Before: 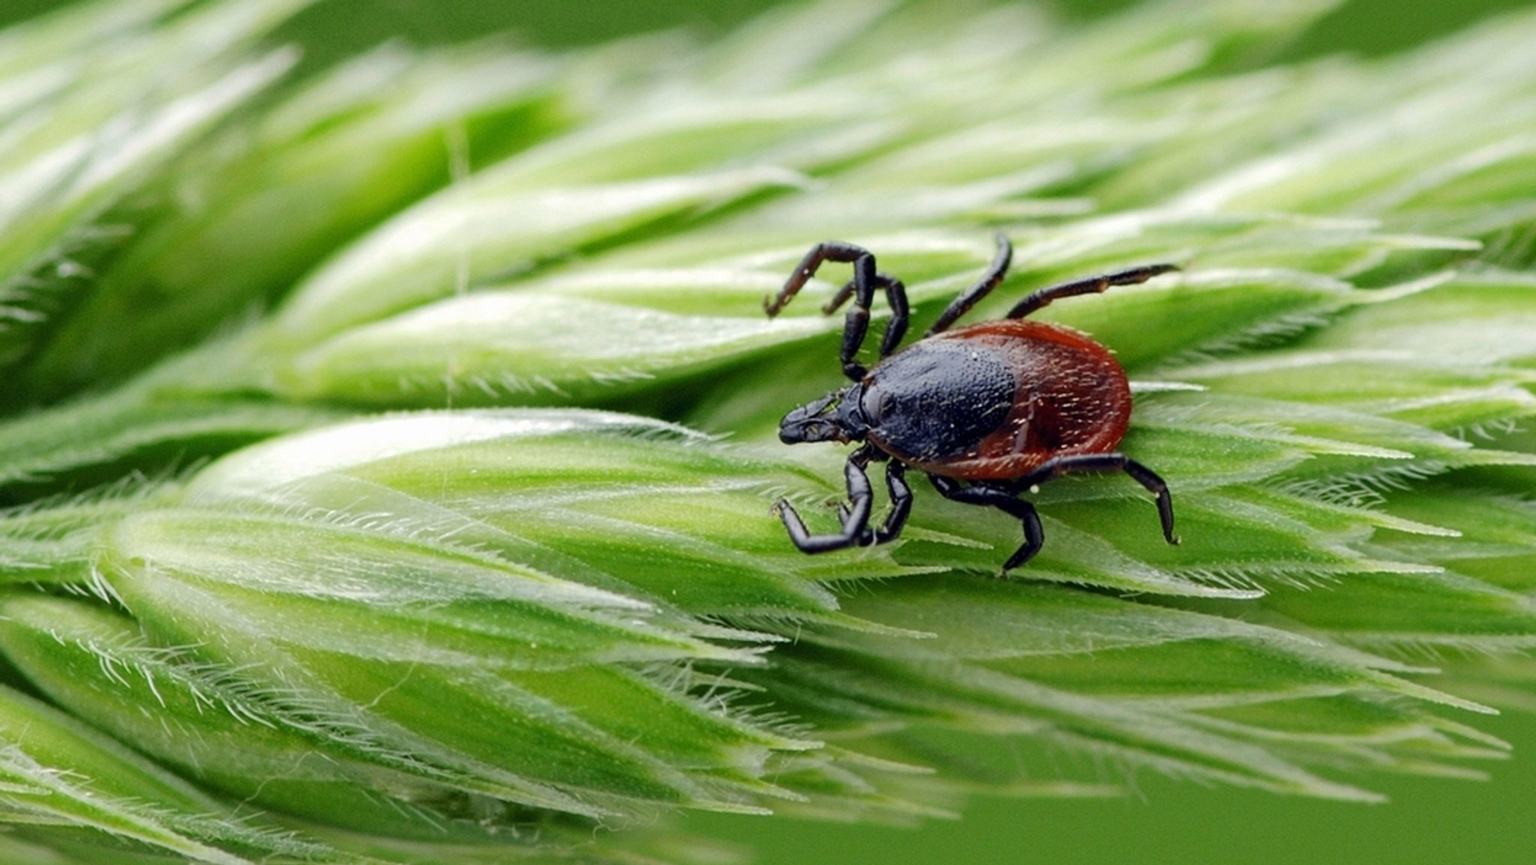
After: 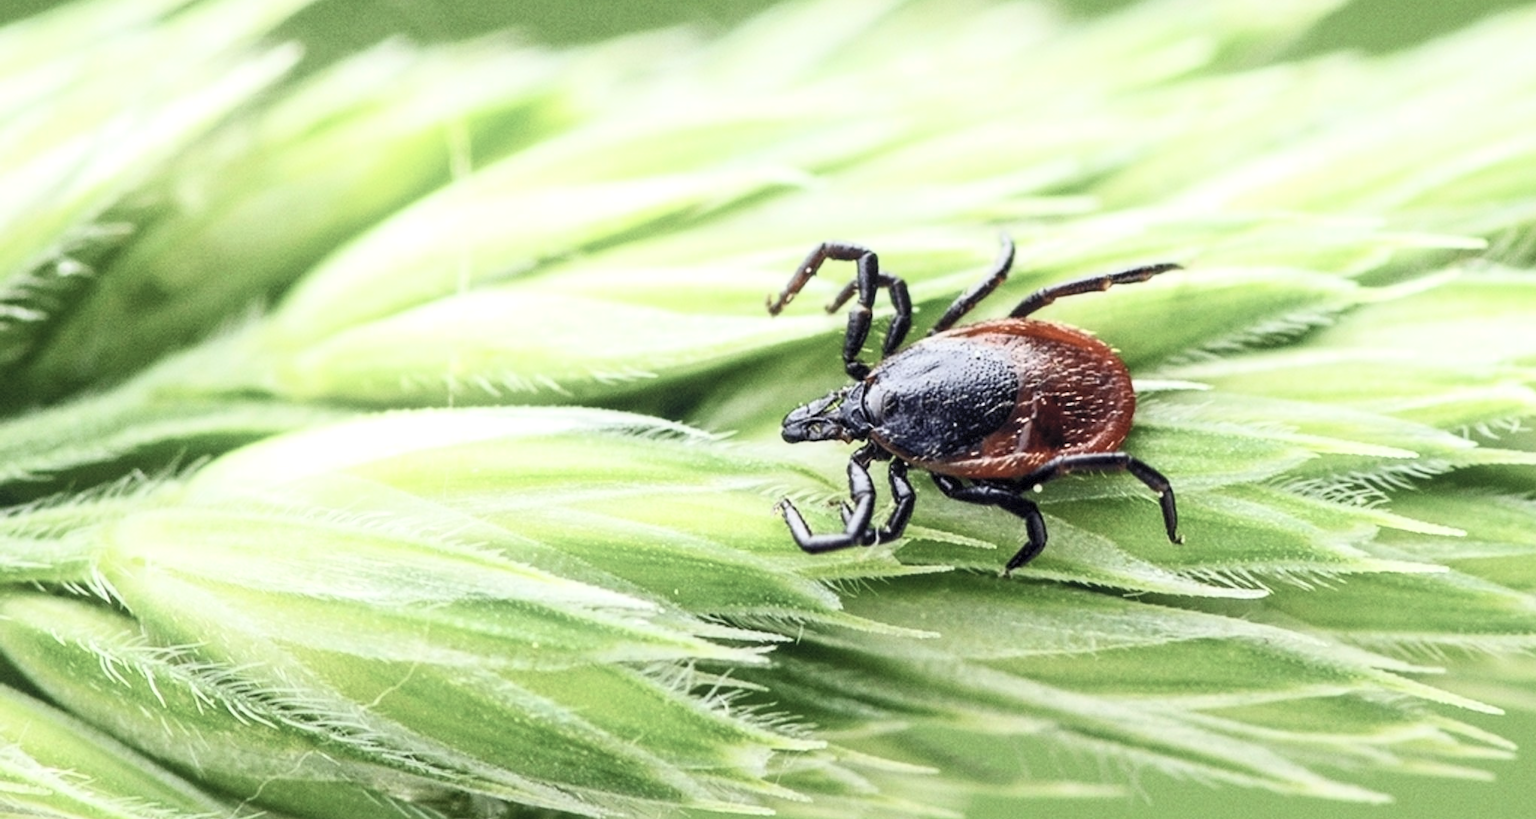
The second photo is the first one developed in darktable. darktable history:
crop: top 0.341%, right 0.255%, bottom 5.1%
contrast brightness saturation: contrast 0.427, brightness 0.564, saturation -0.2
local contrast: on, module defaults
shadows and highlights: shadows -69.86, highlights 33.41, soften with gaussian
